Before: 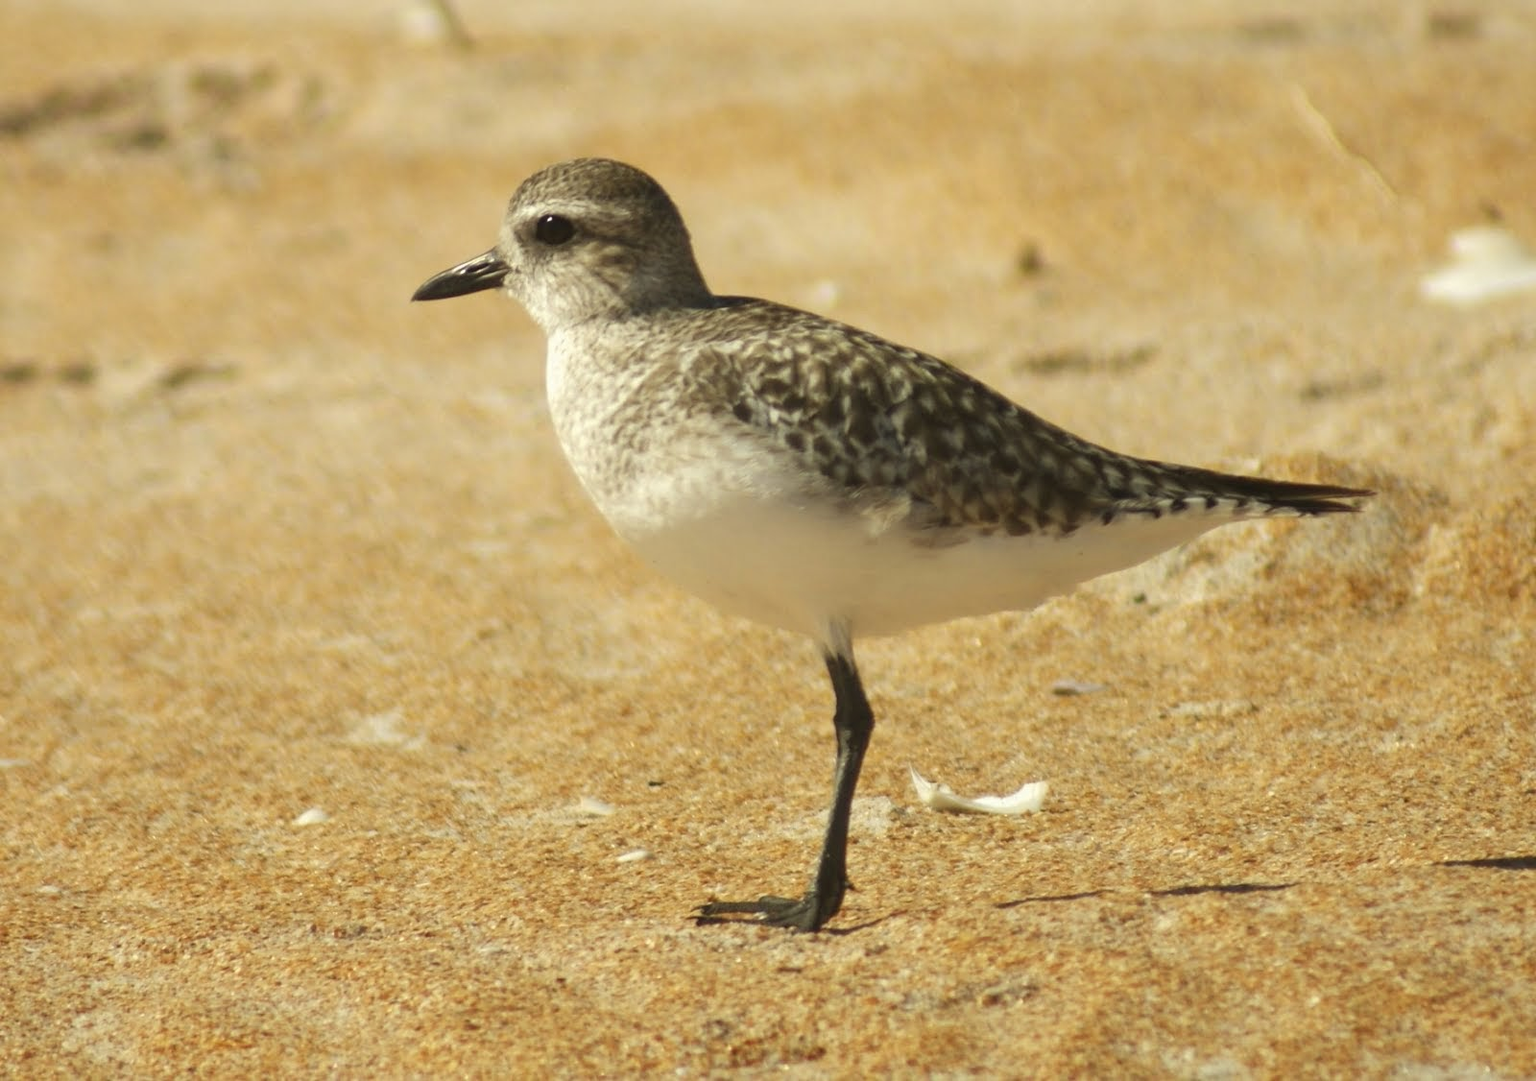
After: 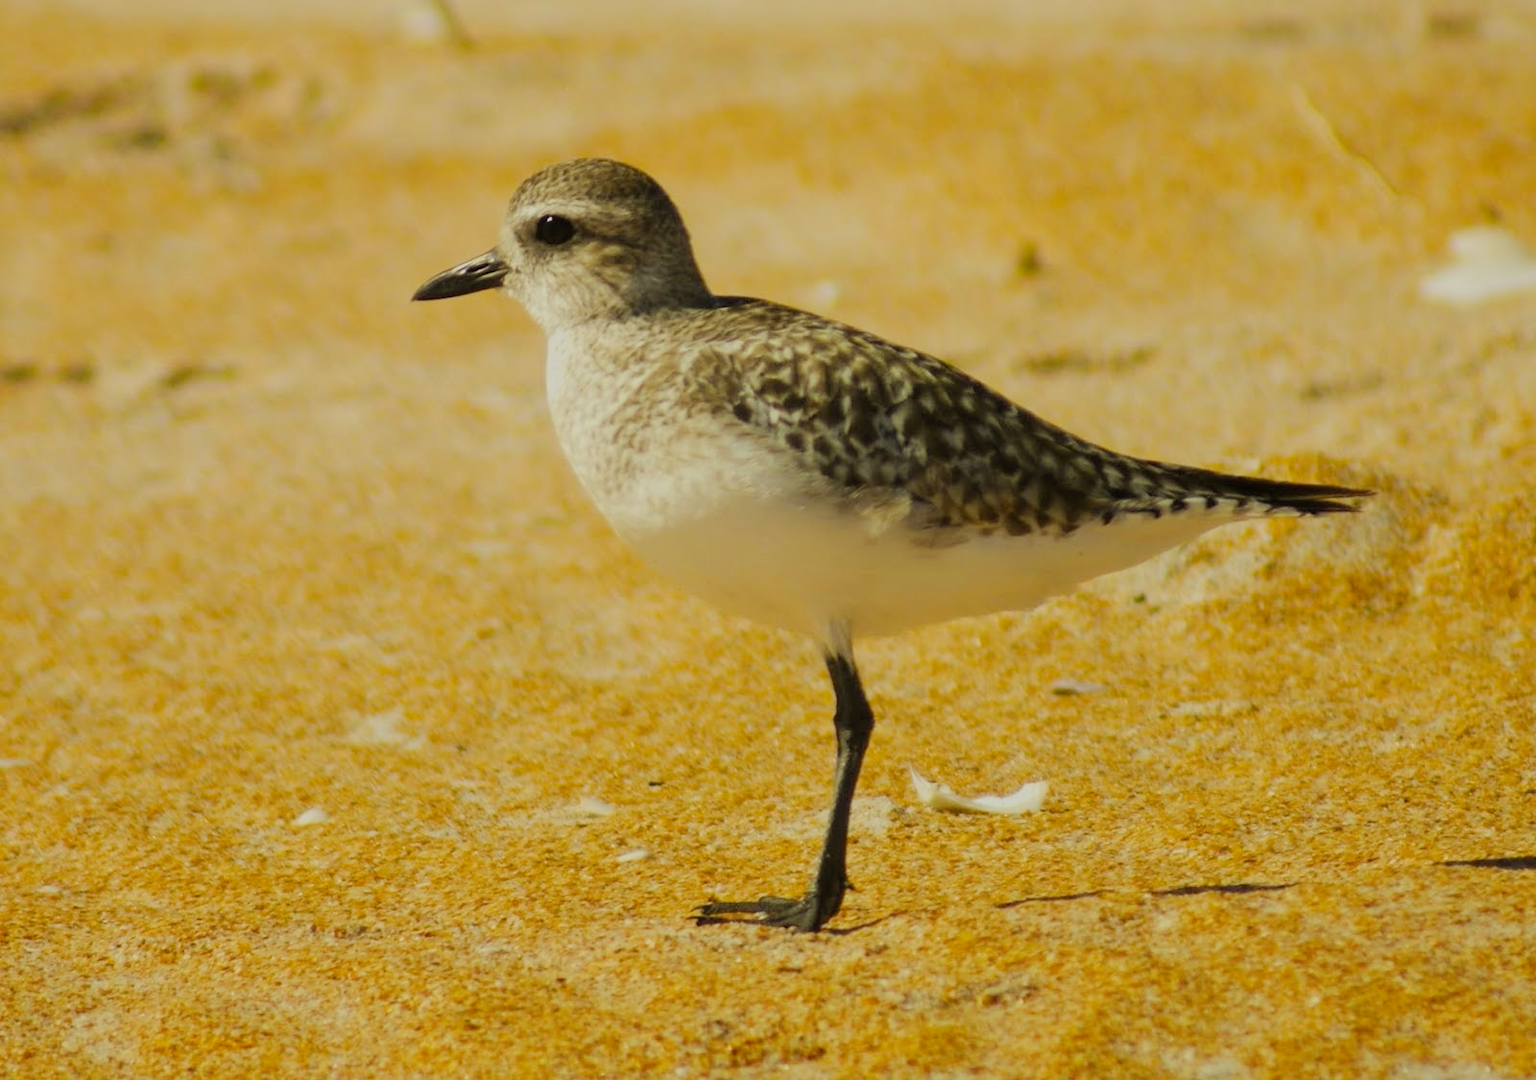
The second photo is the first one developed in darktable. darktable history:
filmic rgb: black relative exposure -7.12 EV, white relative exposure 5.35 EV, hardness 3.02
color balance rgb: linear chroma grading › global chroma 9.02%, perceptual saturation grading › global saturation 30.013%
